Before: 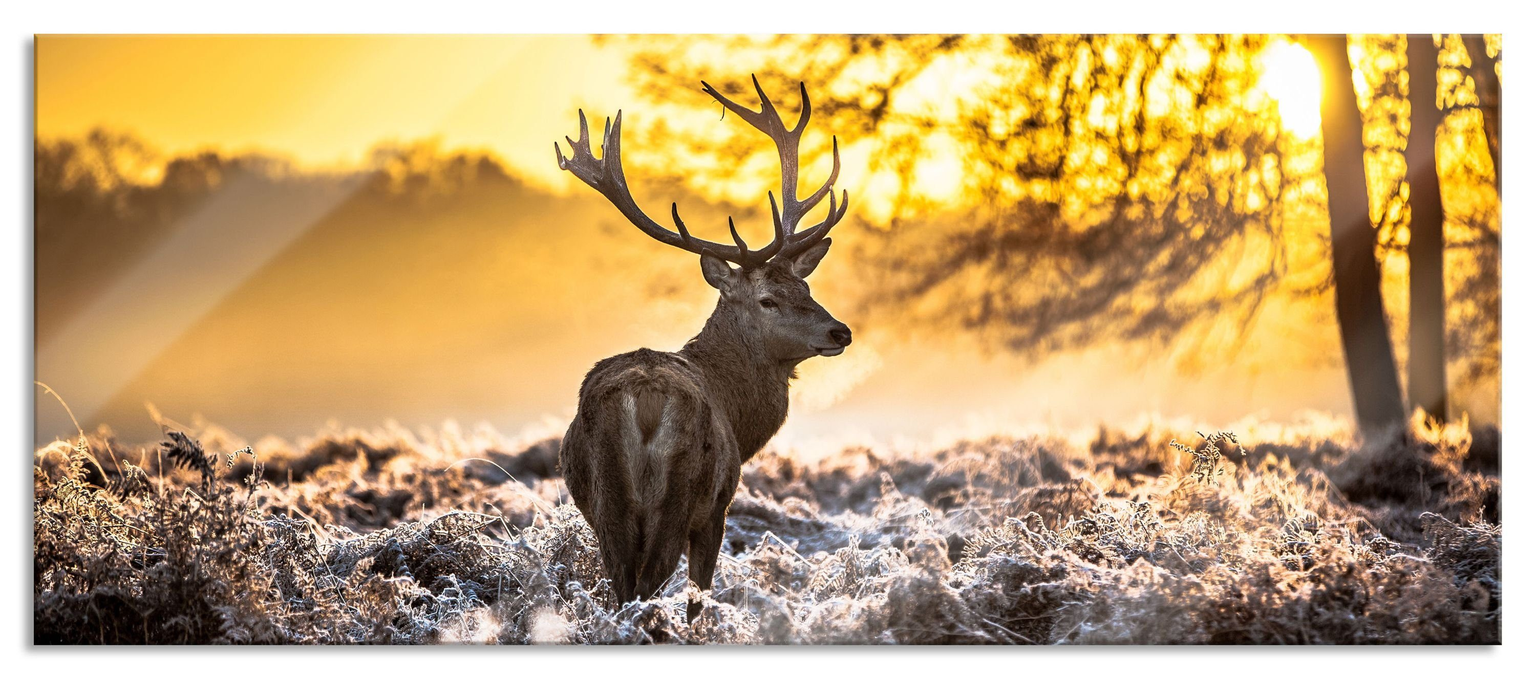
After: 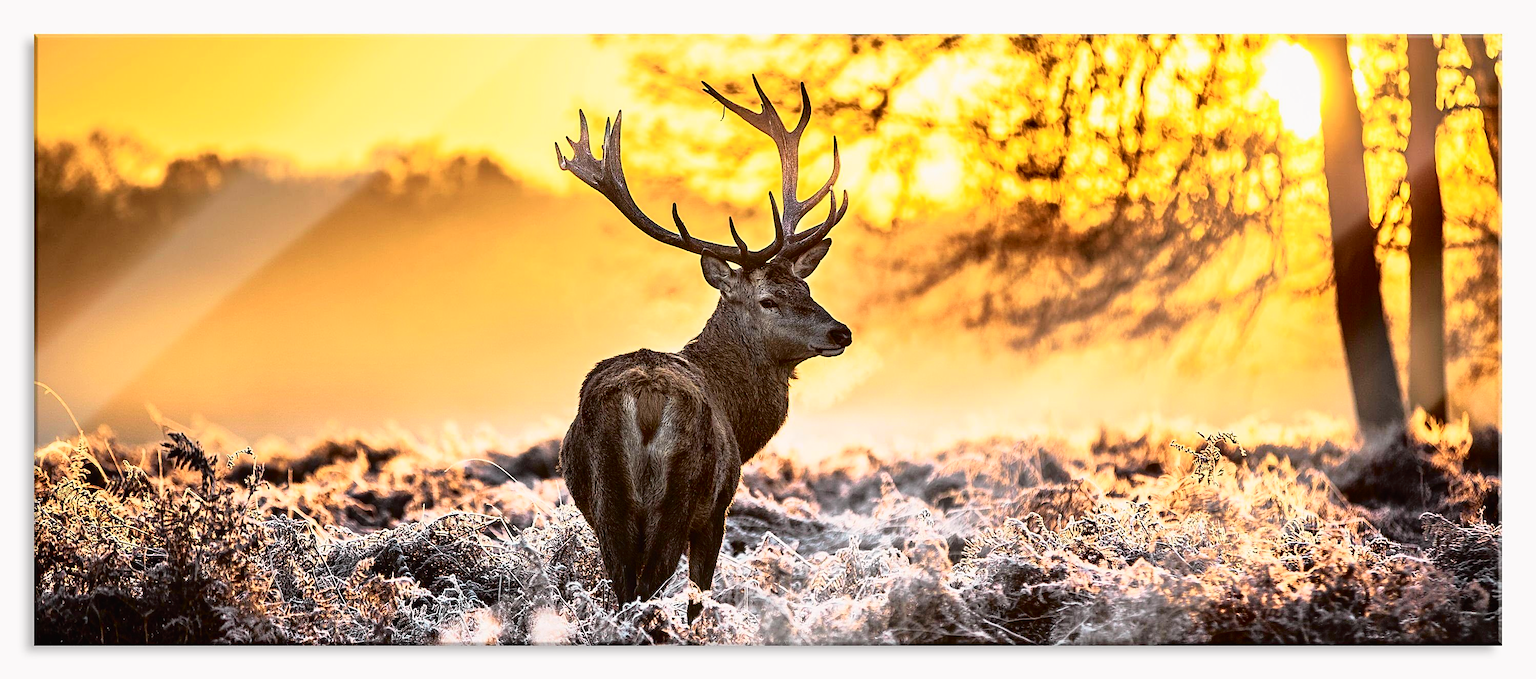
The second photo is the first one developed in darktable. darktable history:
tone curve: curves: ch0 [(0, 0.014) (0.17, 0.099) (0.392, 0.438) (0.725, 0.828) (0.872, 0.918) (1, 0.981)]; ch1 [(0, 0) (0.402, 0.36) (0.489, 0.491) (0.5, 0.503) (0.515, 0.52) (0.545, 0.574) (0.615, 0.662) (0.701, 0.725) (1, 1)]; ch2 [(0, 0) (0.42, 0.458) (0.485, 0.499) (0.503, 0.503) (0.531, 0.542) (0.561, 0.594) (0.644, 0.694) (0.717, 0.753) (1, 0.991)], color space Lab, independent channels
sharpen: on, module defaults
